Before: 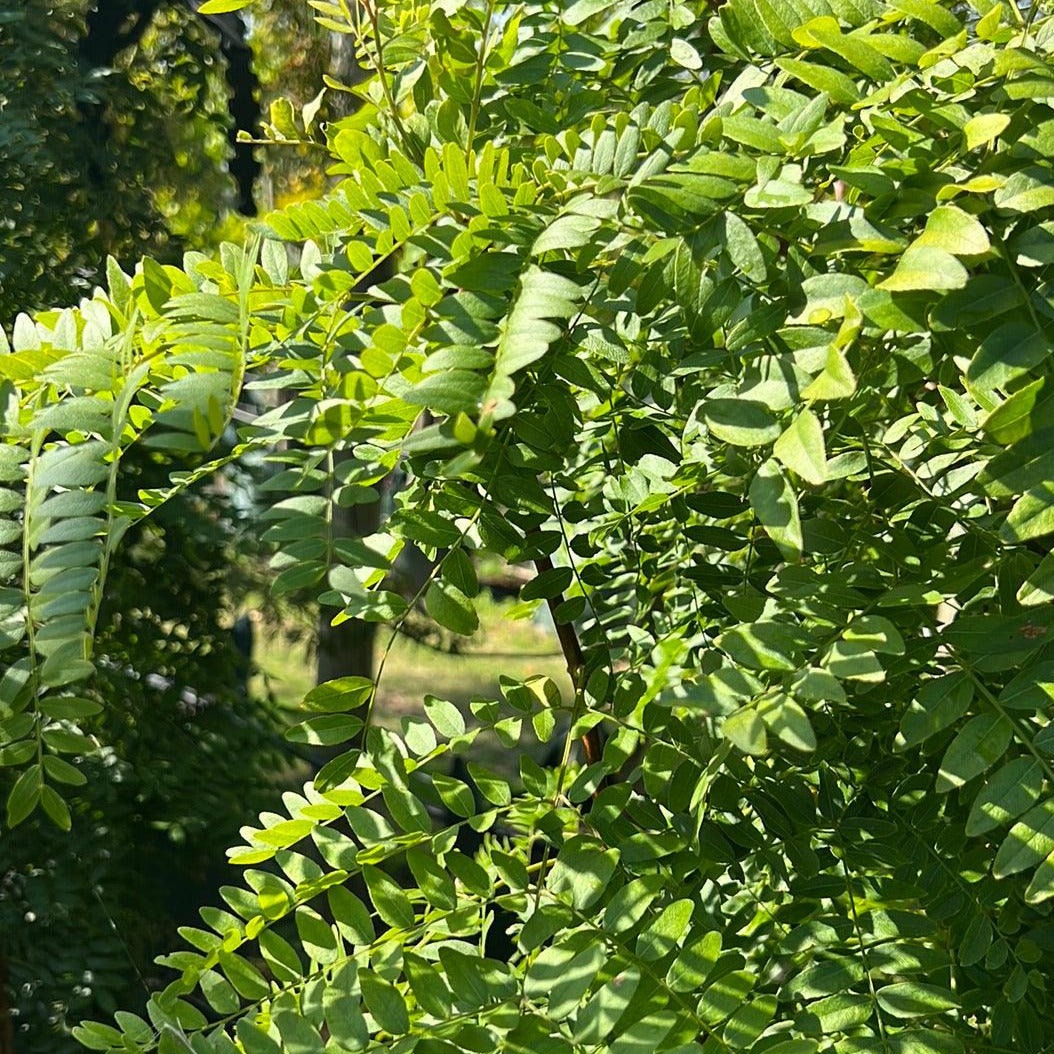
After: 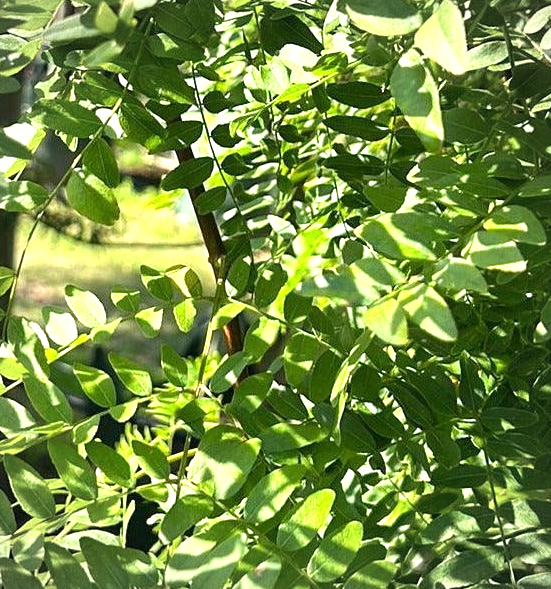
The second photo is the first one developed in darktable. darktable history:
exposure: exposure 0.918 EV, compensate highlight preservation false
vignetting: fall-off radius 60.58%
crop: left 34.068%, top 38.903%, right 13.641%, bottom 5.125%
